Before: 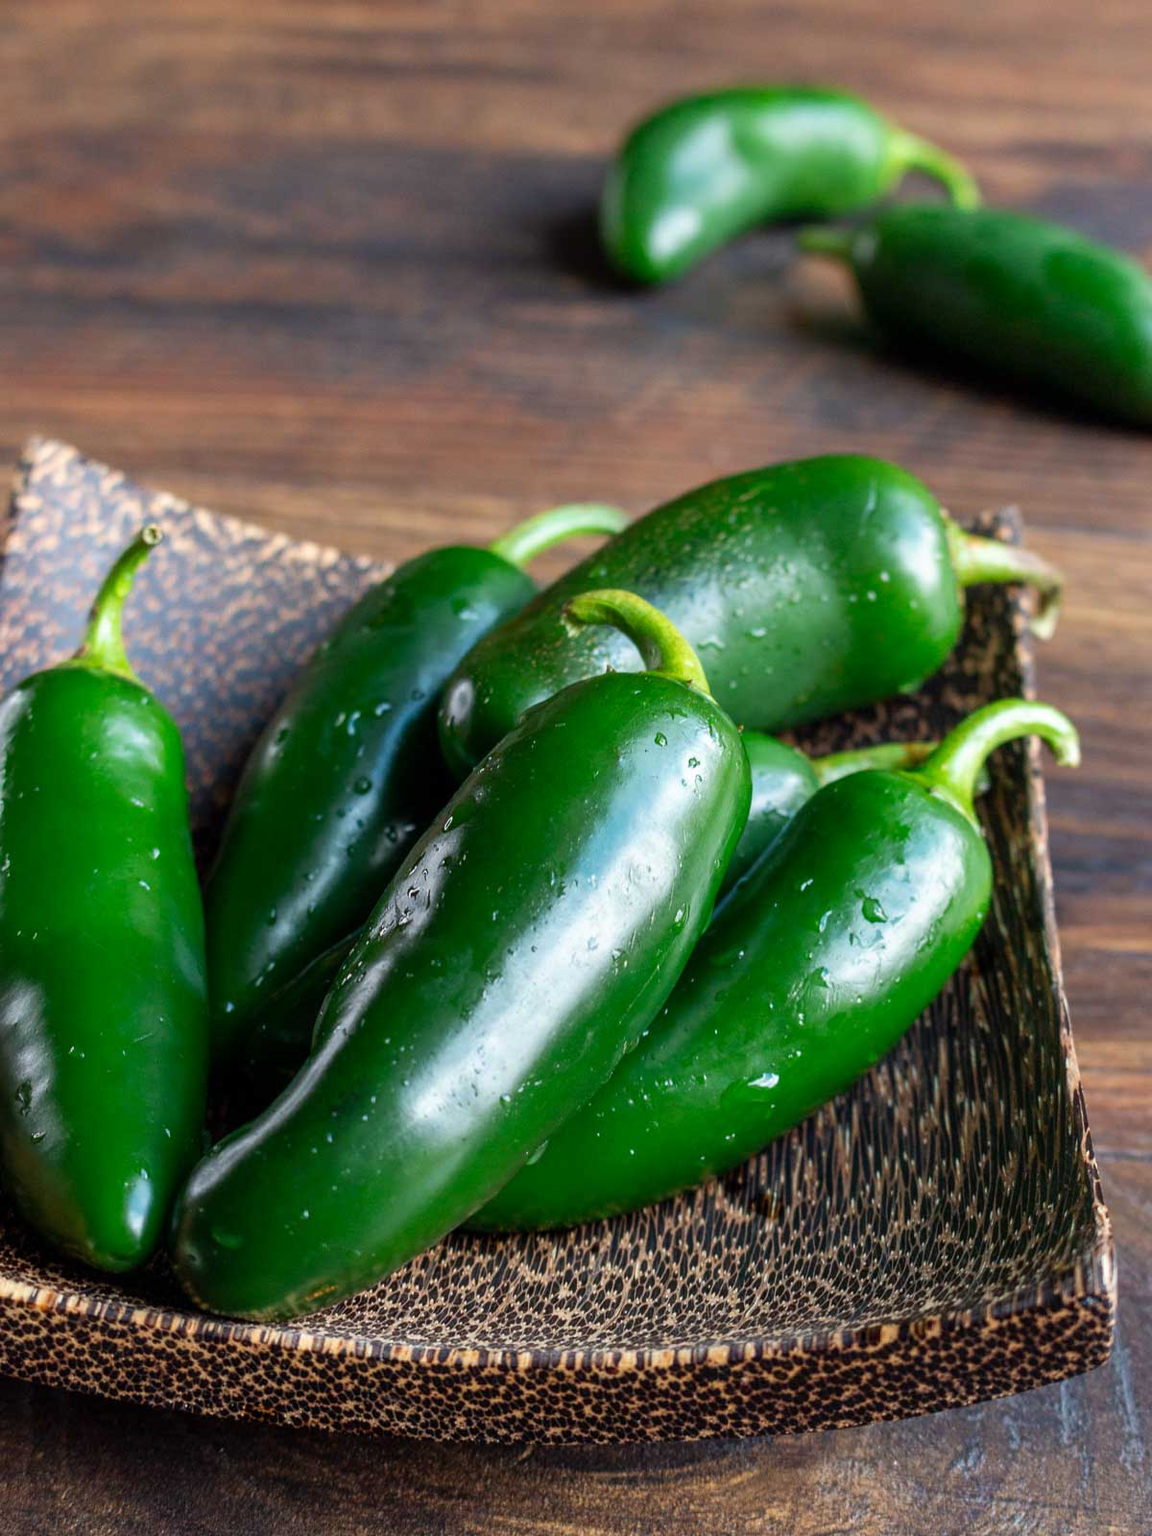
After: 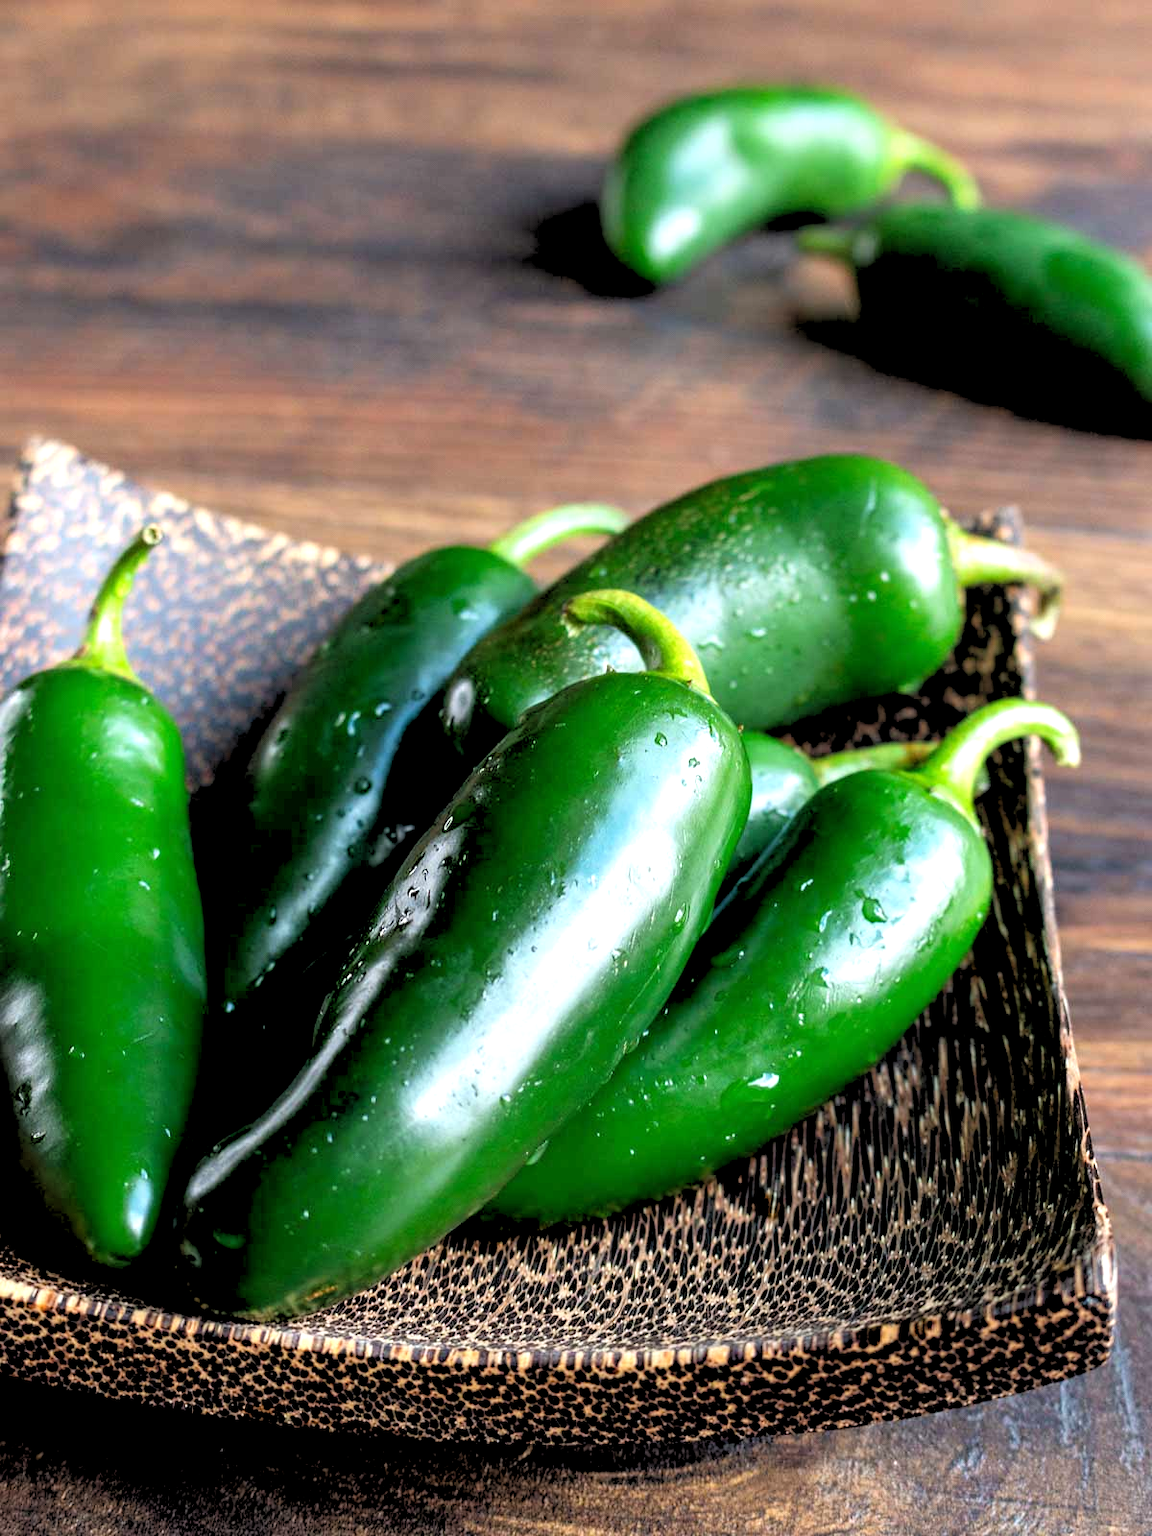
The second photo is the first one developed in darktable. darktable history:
exposure: black level correction 0, exposure 0.5 EV, compensate exposure bias true, compensate highlight preservation false
rgb levels: levels [[0.029, 0.461, 0.922], [0, 0.5, 1], [0, 0.5, 1]]
